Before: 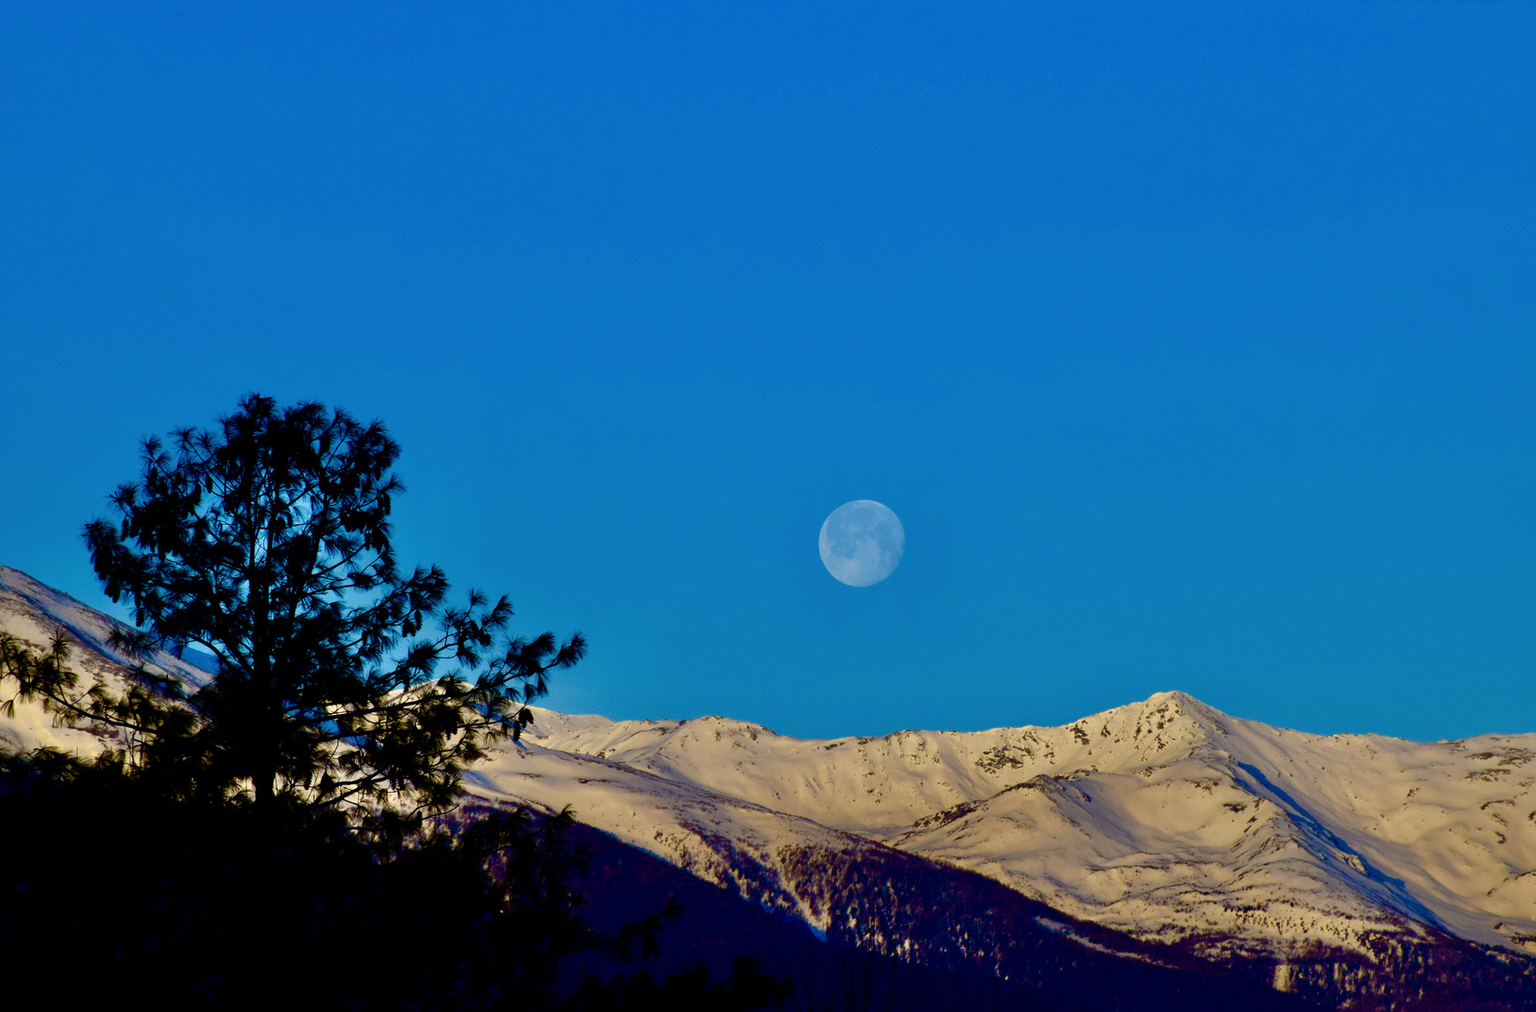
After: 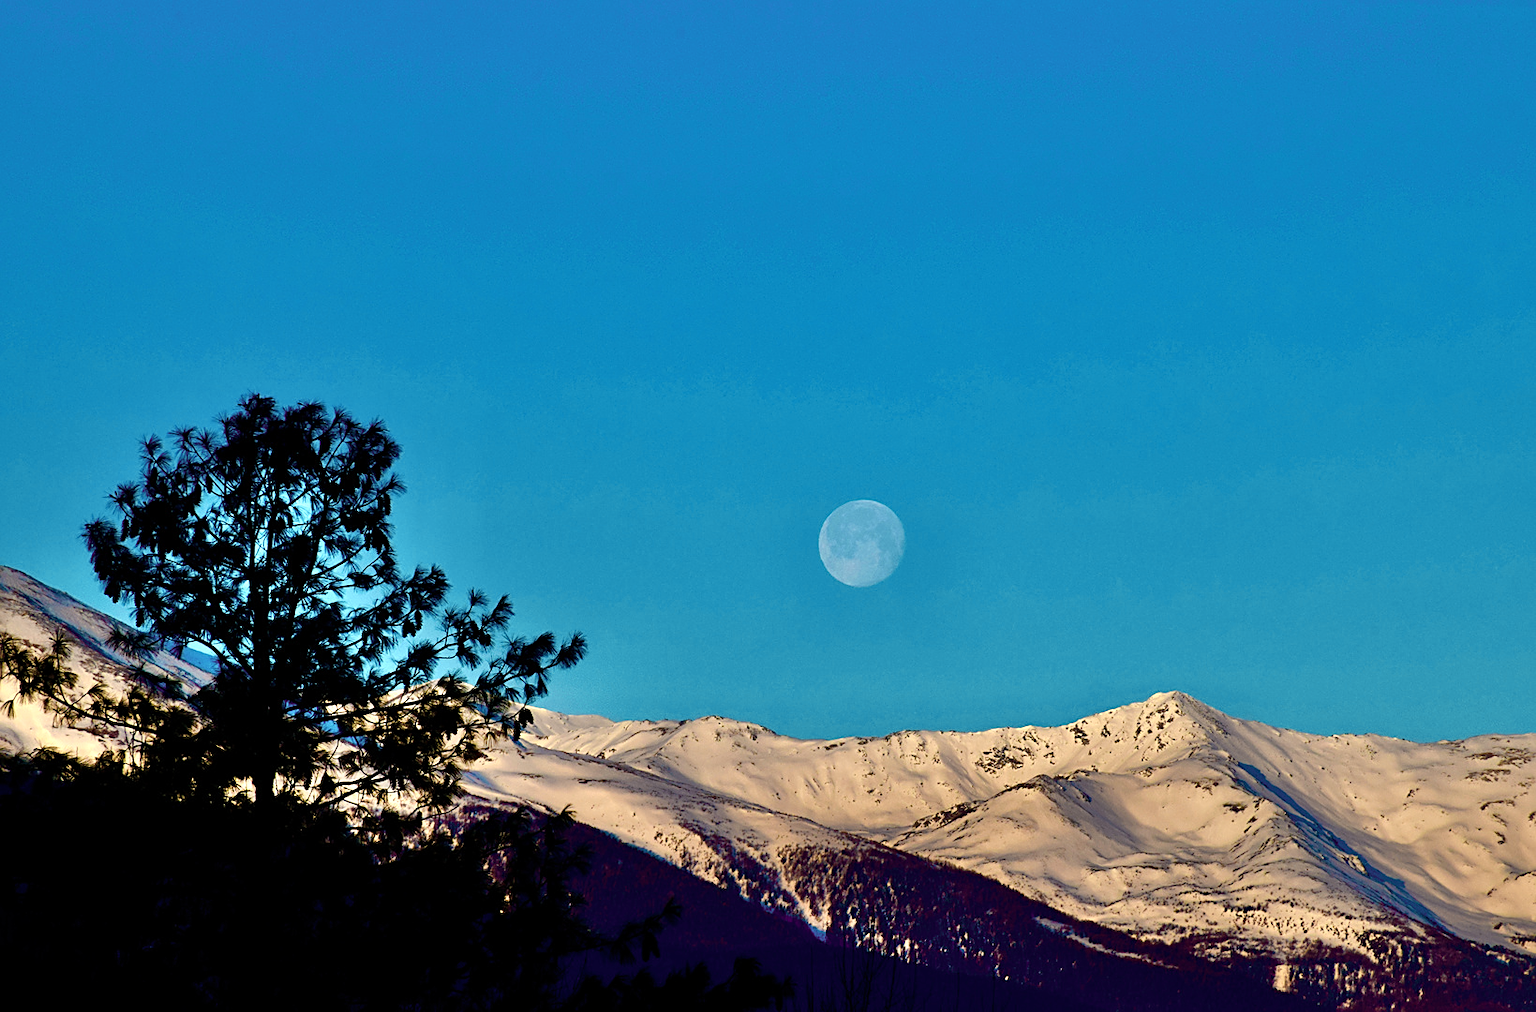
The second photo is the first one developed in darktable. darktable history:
shadows and highlights: shadows 40.23, highlights -54.51, low approximation 0.01, soften with gaussian
color zones: curves: ch0 [(0.018, 0.548) (0.197, 0.654) (0.425, 0.447) (0.605, 0.658) (0.732, 0.579)]; ch1 [(0.105, 0.531) (0.224, 0.531) (0.386, 0.39) (0.618, 0.456) (0.732, 0.456) (0.956, 0.421)]; ch2 [(0.039, 0.583) (0.215, 0.465) (0.399, 0.544) (0.465, 0.548) (0.614, 0.447) (0.724, 0.43) (0.882, 0.623) (0.956, 0.632)]
sharpen: on, module defaults
color correction: highlights b* 0.012, saturation 0.828
